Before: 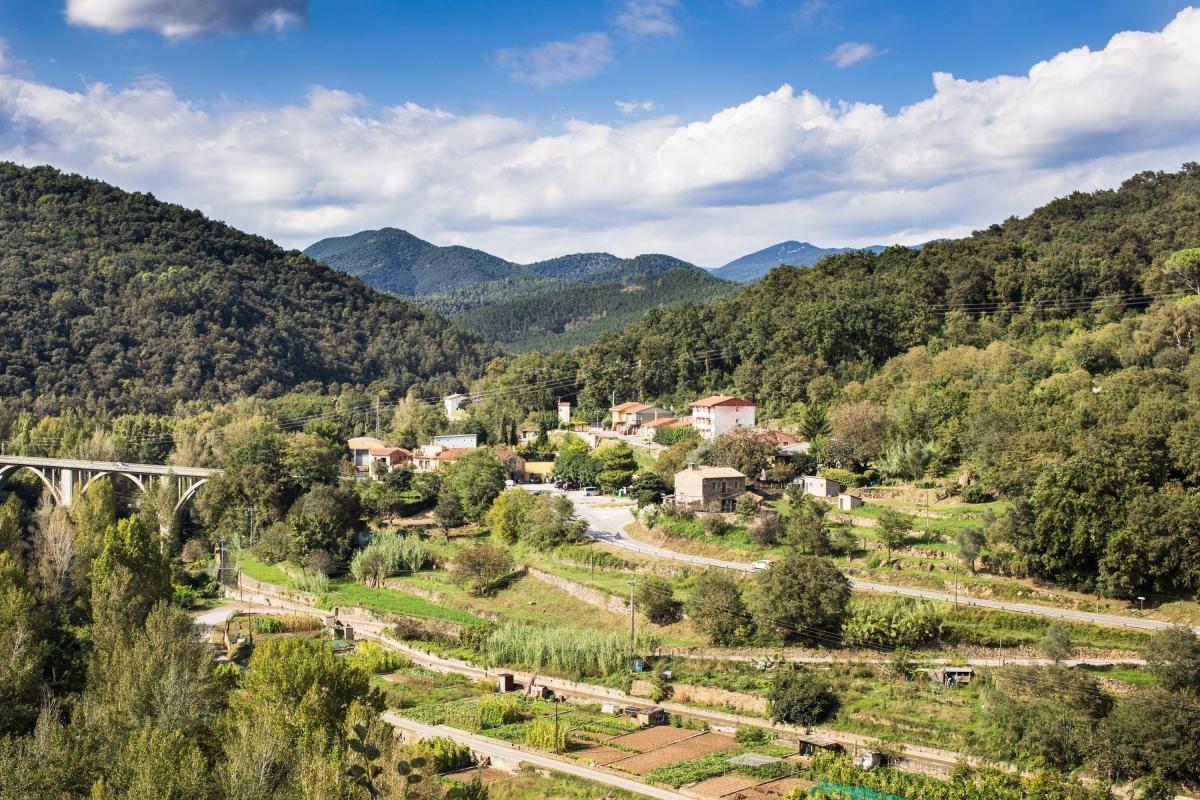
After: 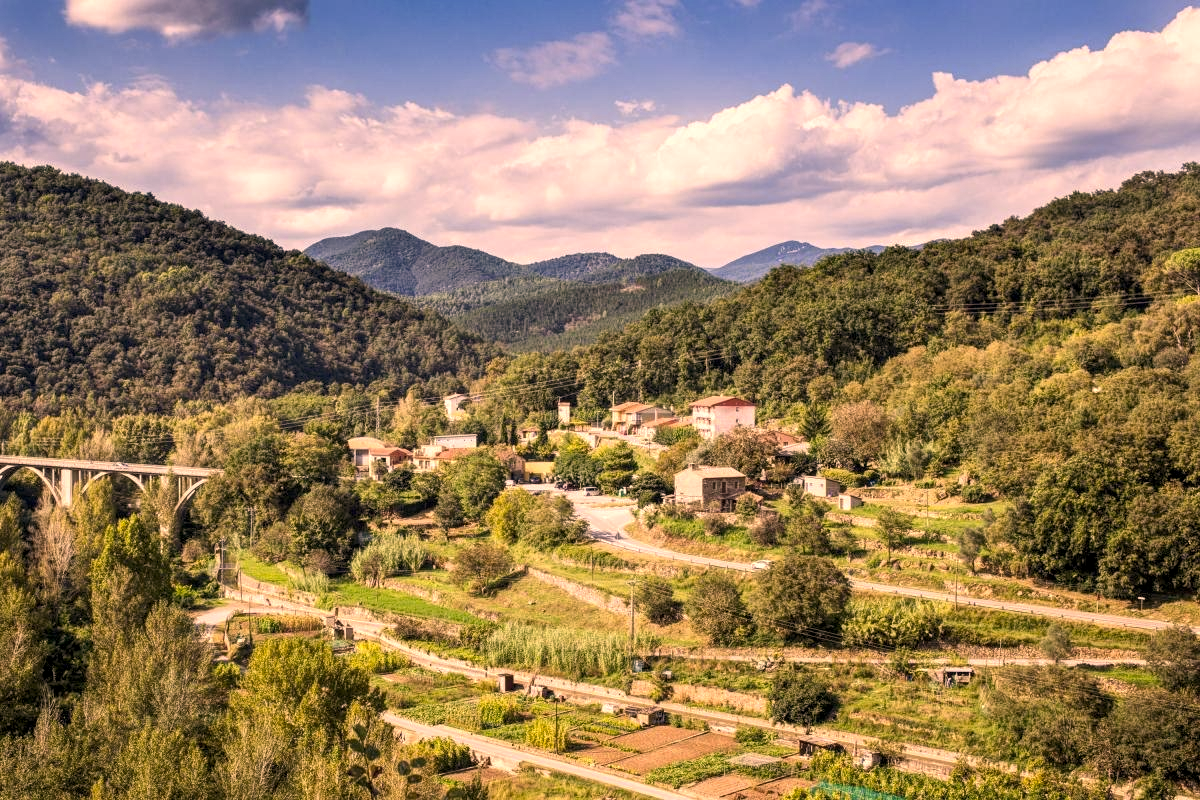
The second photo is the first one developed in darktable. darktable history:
local contrast: highlights 99%, shadows 86%, detail 160%, midtone range 0.2
color correction: highlights a* 17.88, highlights b* 18.79
